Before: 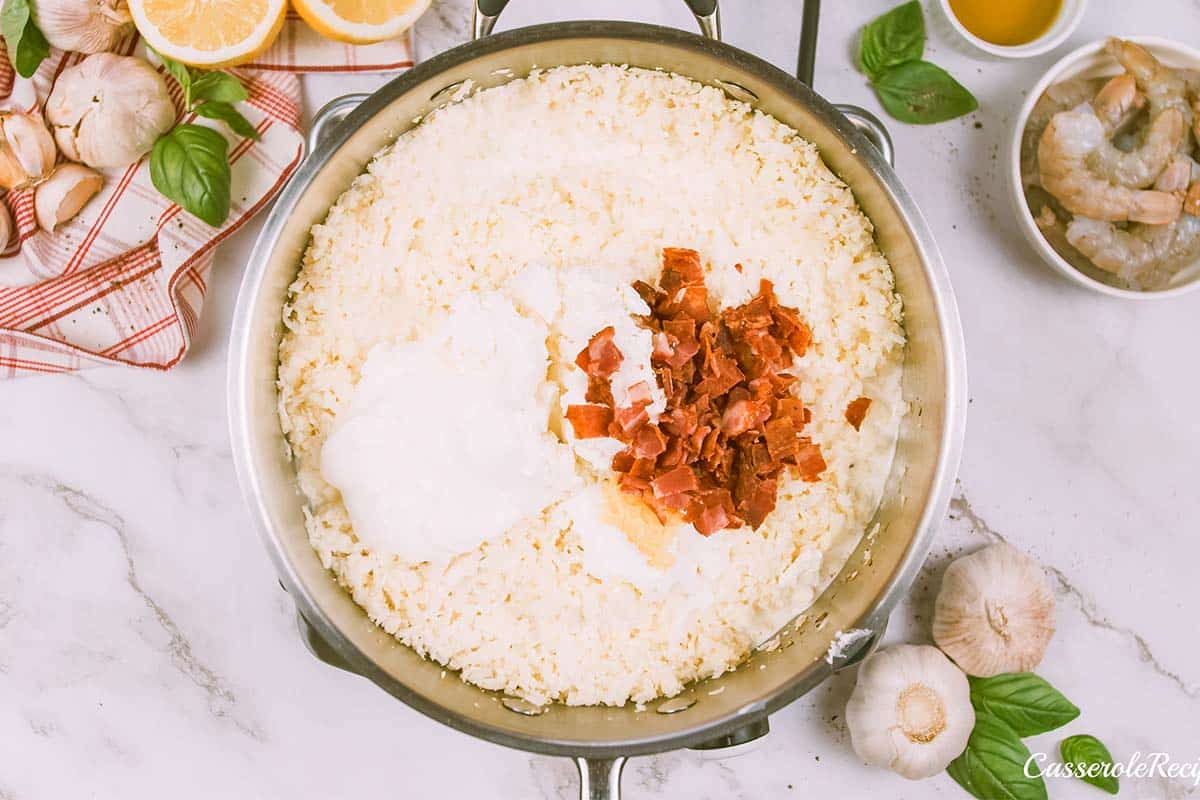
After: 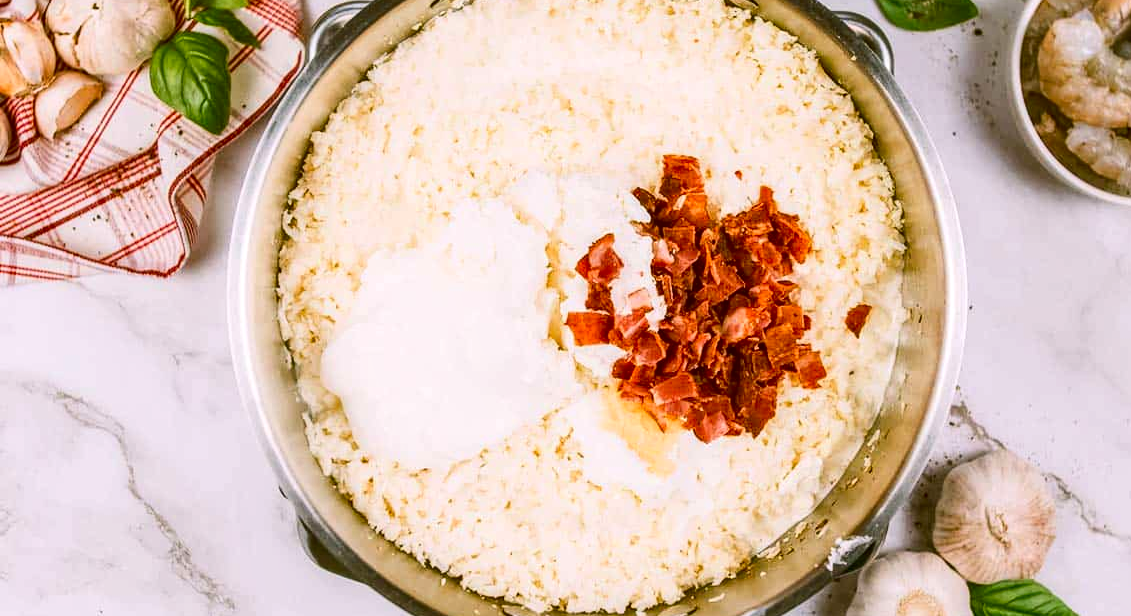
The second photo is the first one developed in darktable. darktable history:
crop and rotate: angle 0.03°, top 11.643%, right 5.651%, bottom 11.189%
contrast brightness saturation: contrast 0.21, brightness -0.11, saturation 0.21
local contrast: on, module defaults
